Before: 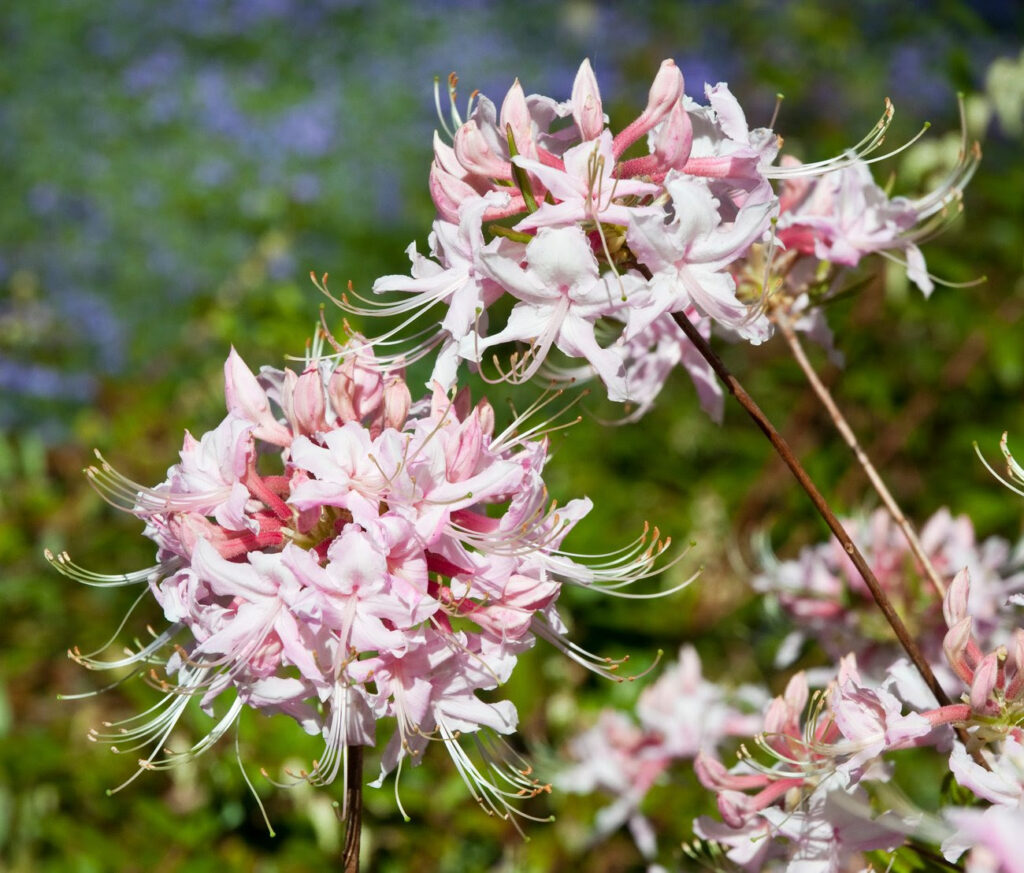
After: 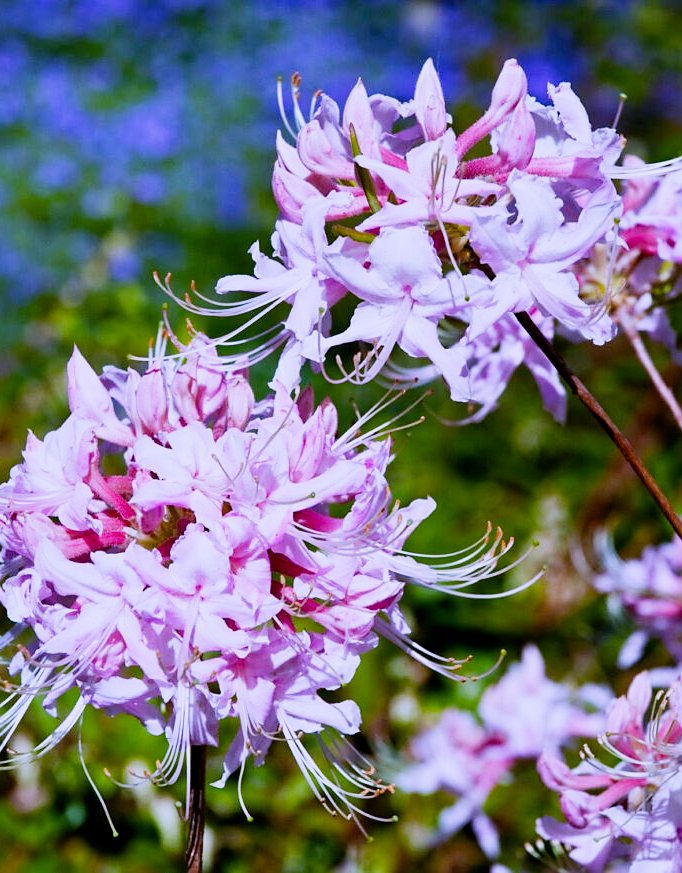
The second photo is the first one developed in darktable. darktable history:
crop: left 15.419%, right 17.914%
white balance: red 0.98, blue 1.61
sharpen: radius 1.559, amount 0.373, threshold 1.271
haze removal: compatibility mode true, adaptive false
filmic rgb: black relative exposure -16 EV, white relative exposure 5.31 EV, hardness 5.9, contrast 1.25, preserve chrominance no, color science v5 (2021)
color balance rgb: perceptual saturation grading › global saturation 10%
